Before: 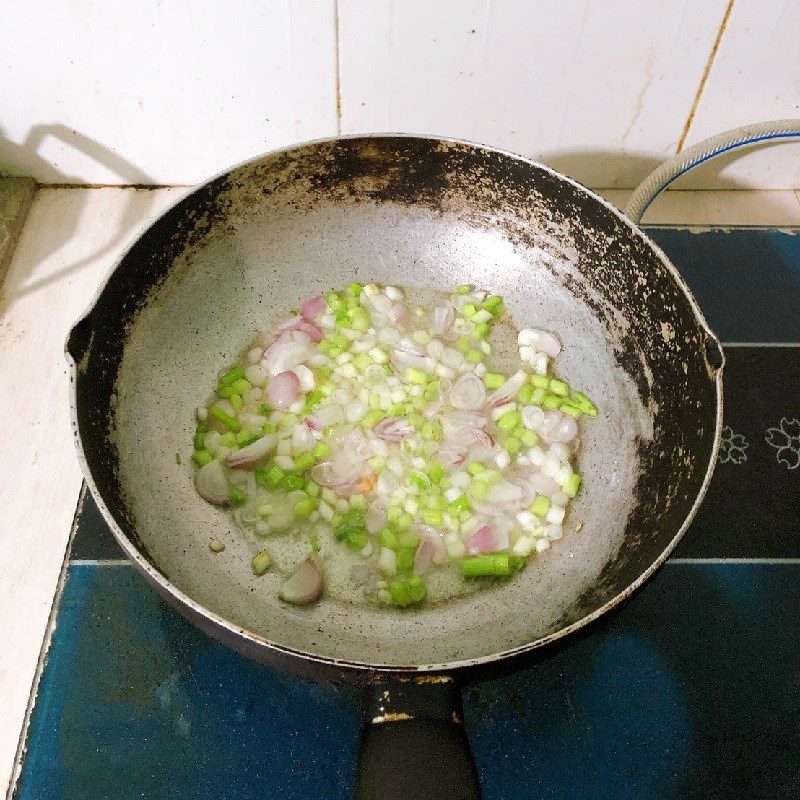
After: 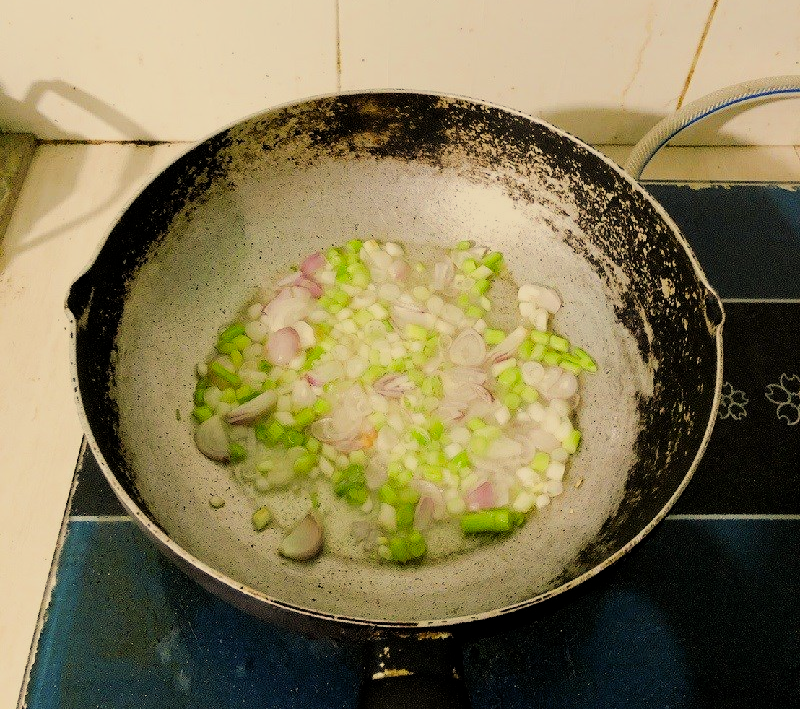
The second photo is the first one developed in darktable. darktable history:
filmic rgb: middle gray luminance 29.19%, black relative exposure -10.36 EV, white relative exposure 5.5 EV, target black luminance 0%, hardness 3.94, latitude 2.93%, contrast 1.127, highlights saturation mix 4.06%, shadows ↔ highlights balance 15.91%
color correction: highlights a* 2.33, highlights b* 23.5
crop and rotate: top 5.613%, bottom 5.696%
